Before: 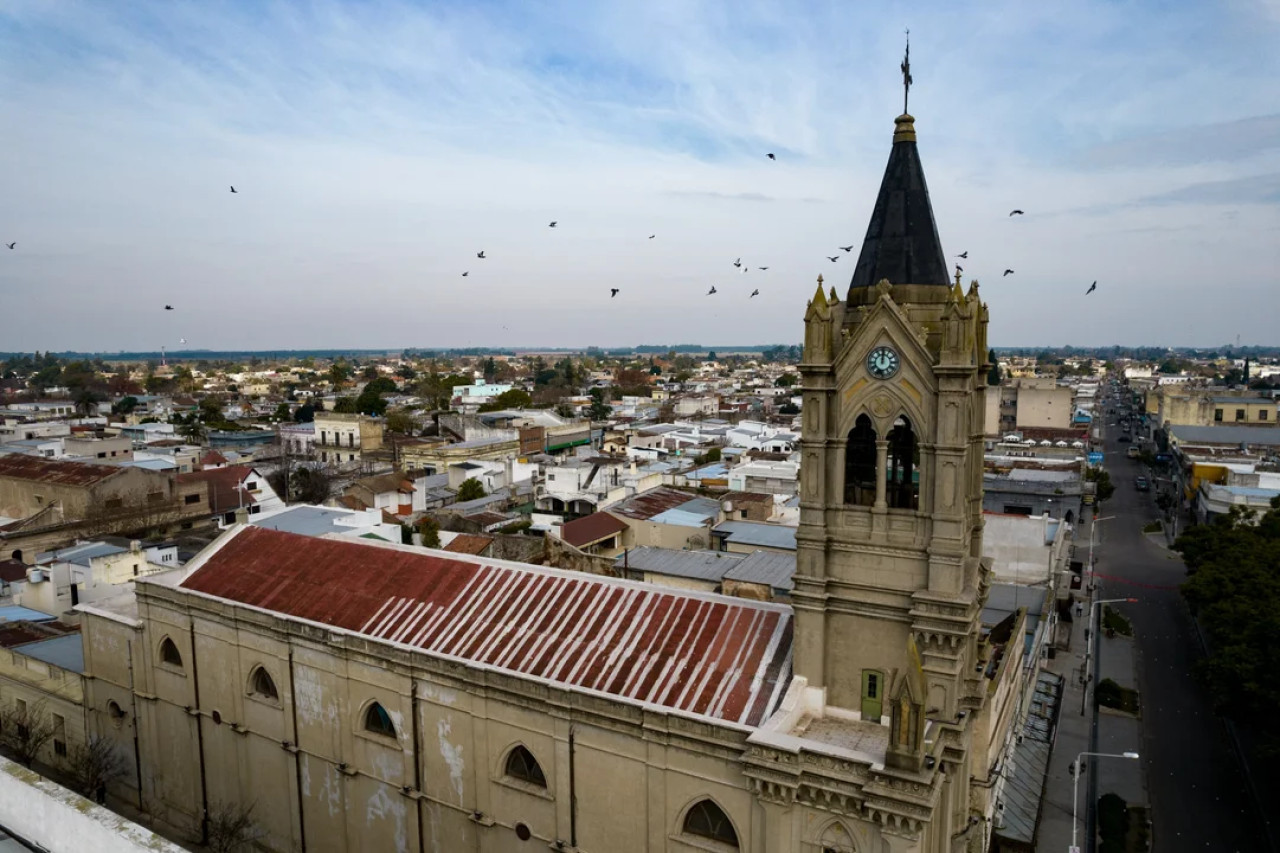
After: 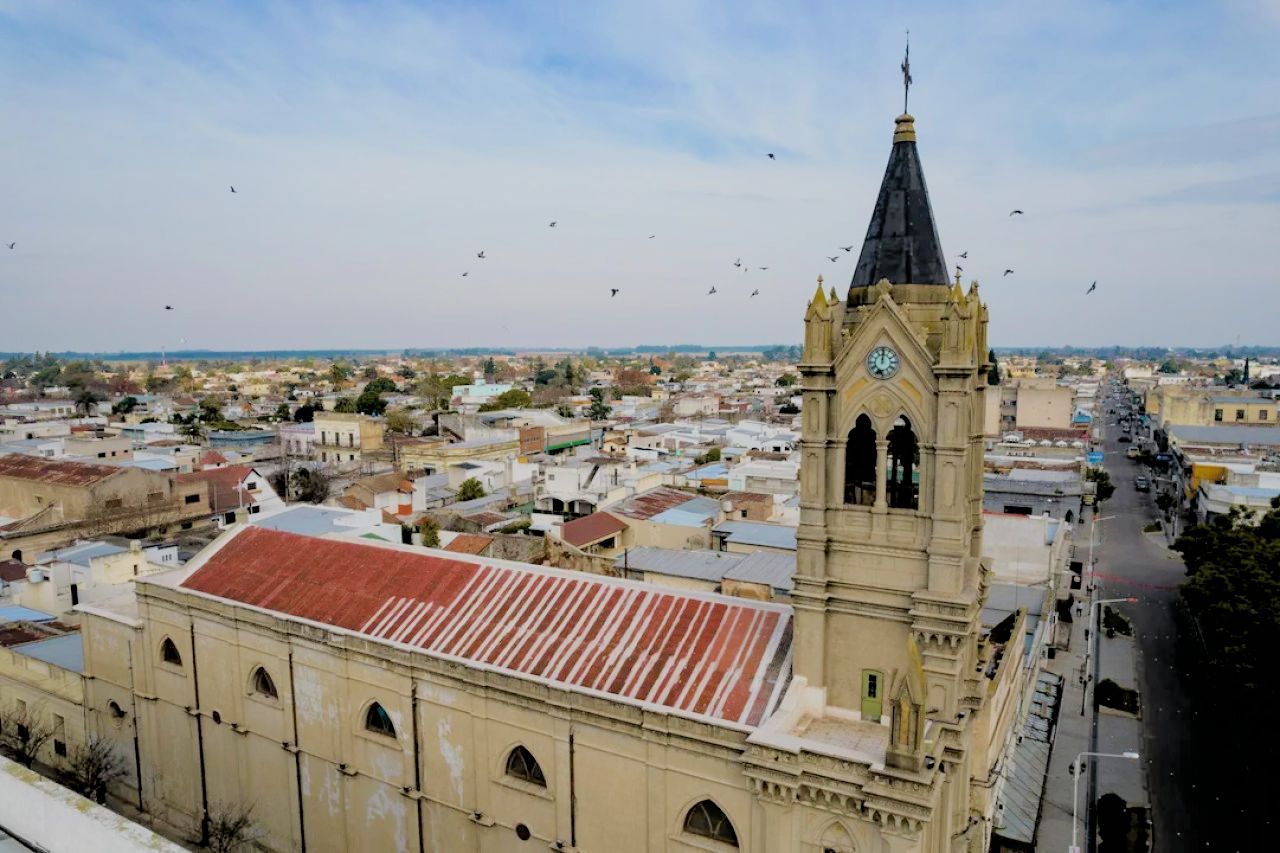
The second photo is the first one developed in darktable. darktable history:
exposure: exposure 1.503 EV, compensate highlight preservation false
filmic rgb: black relative exposure -4.47 EV, white relative exposure 6.56 EV, hardness 1.86, contrast 0.512, color science v6 (2022)
